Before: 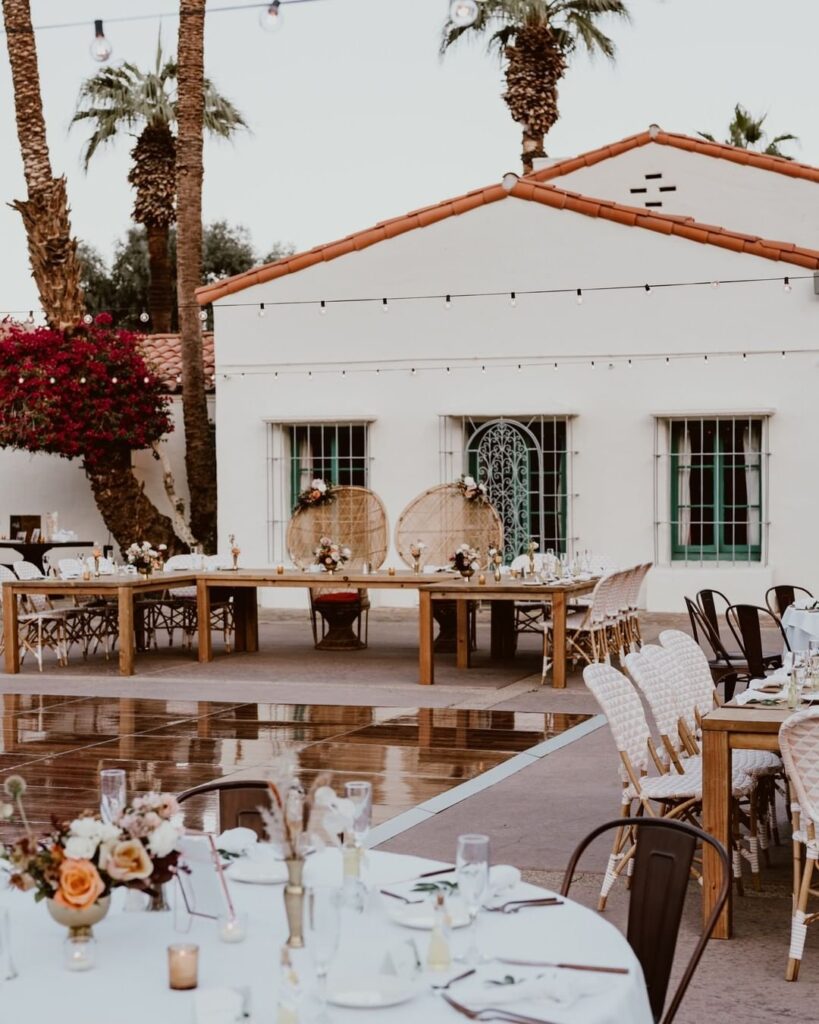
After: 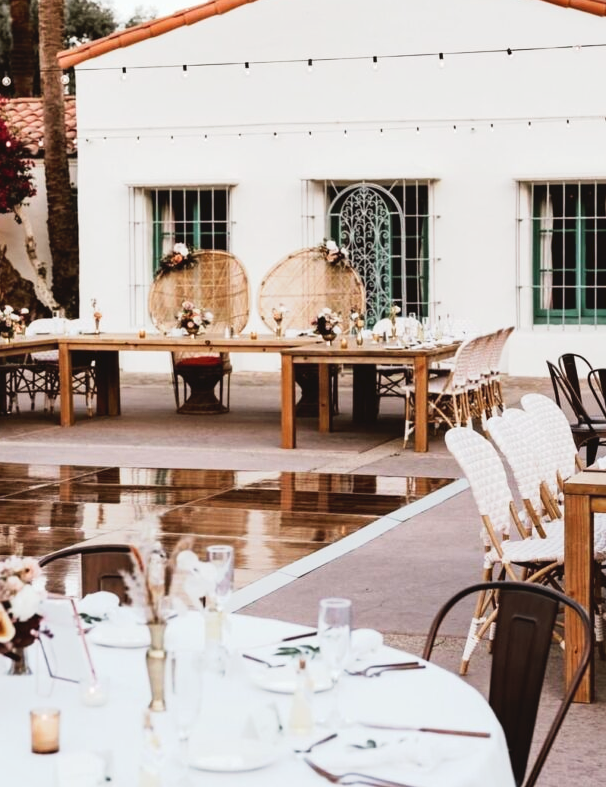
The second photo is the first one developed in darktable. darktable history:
tone curve: curves: ch0 [(0, 0) (0.003, 0.045) (0.011, 0.051) (0.025, 0.057) (0.044, 0.074) (0.069, 0.096) (0.1, 0.125) (0.136, 0.16) (0.177, 0.201) (0.224, 0.242) (0.277, 0.299) (0.335, 0.362) (0.399, 0.432) (0.468, 0.512) (0.543, 0.601) (0.623, 0.691) (0.709, 0.786) (0.801, 0.876) (0.898, 0.927) (1, 1)], preserve colors none
tone equalizer: -8 EV -0.384 EV, -7 EV -0.411 EV, -6 EV -0.338 EV, -5 EV -0.192 EV, -3 EV 0.255 EV, -2 EV 0.358 EV, -1 EV 0.367 EV, +0 EV 0.405 EV
crop: left 16.852%, top 23.101%, right 9.058%
